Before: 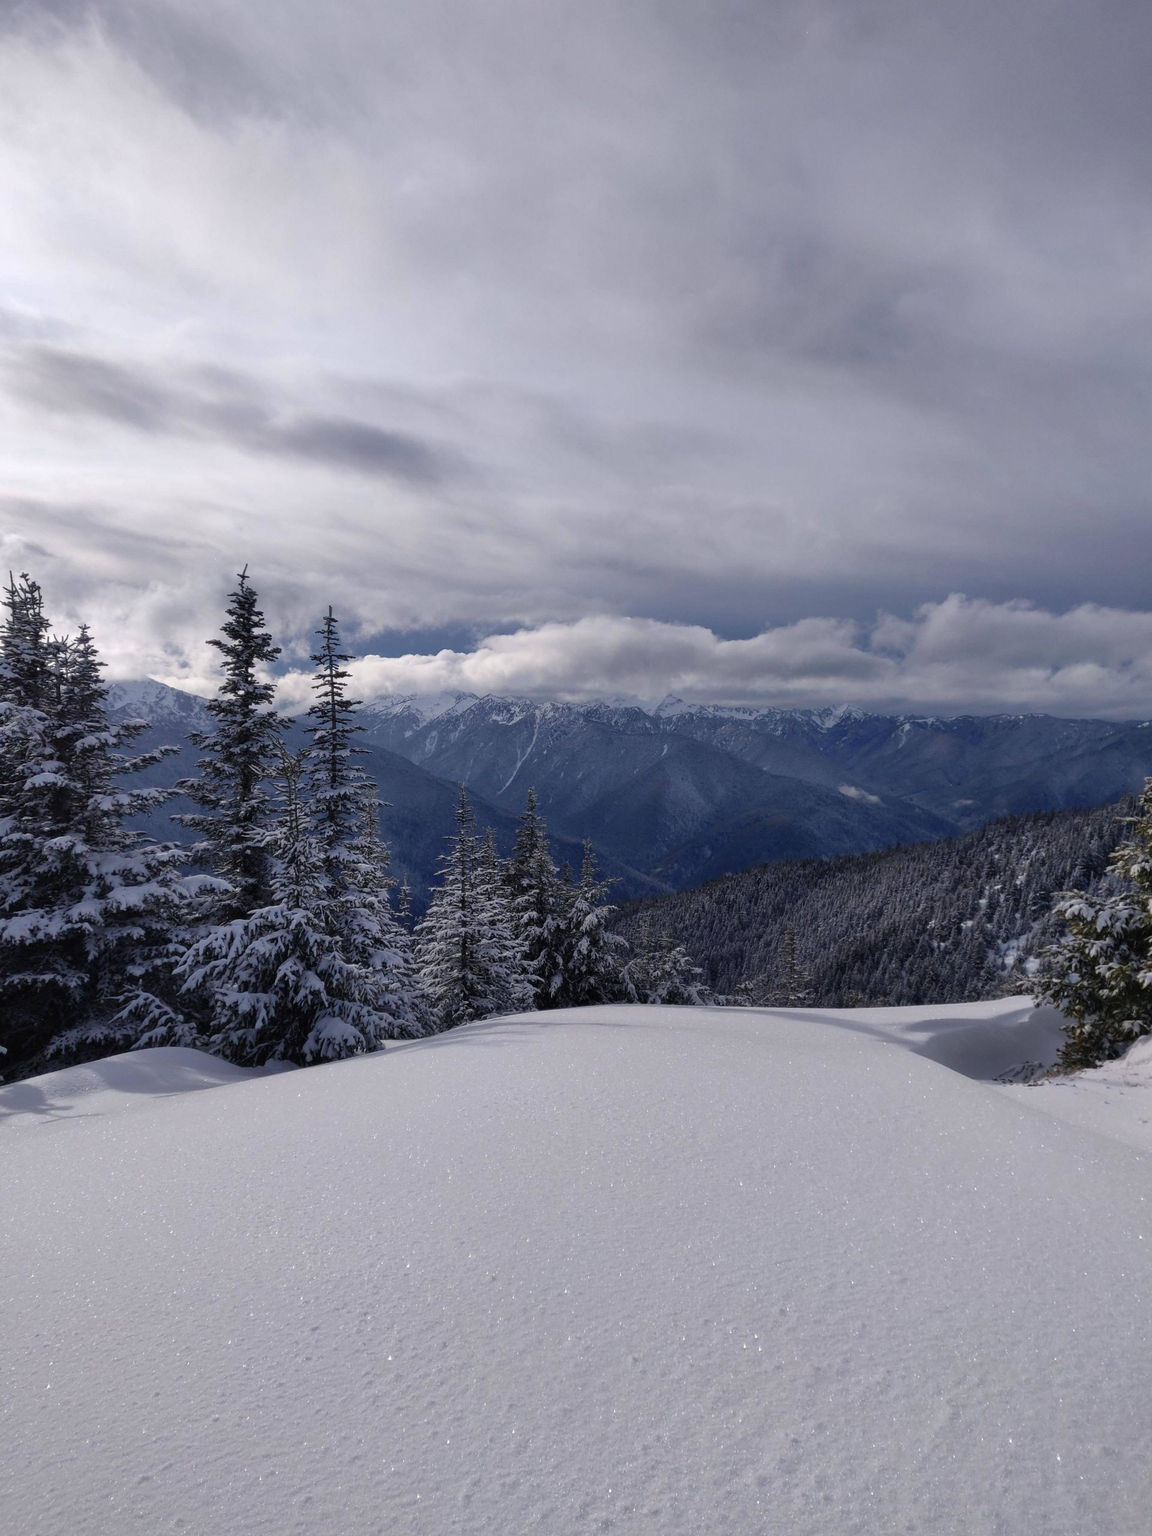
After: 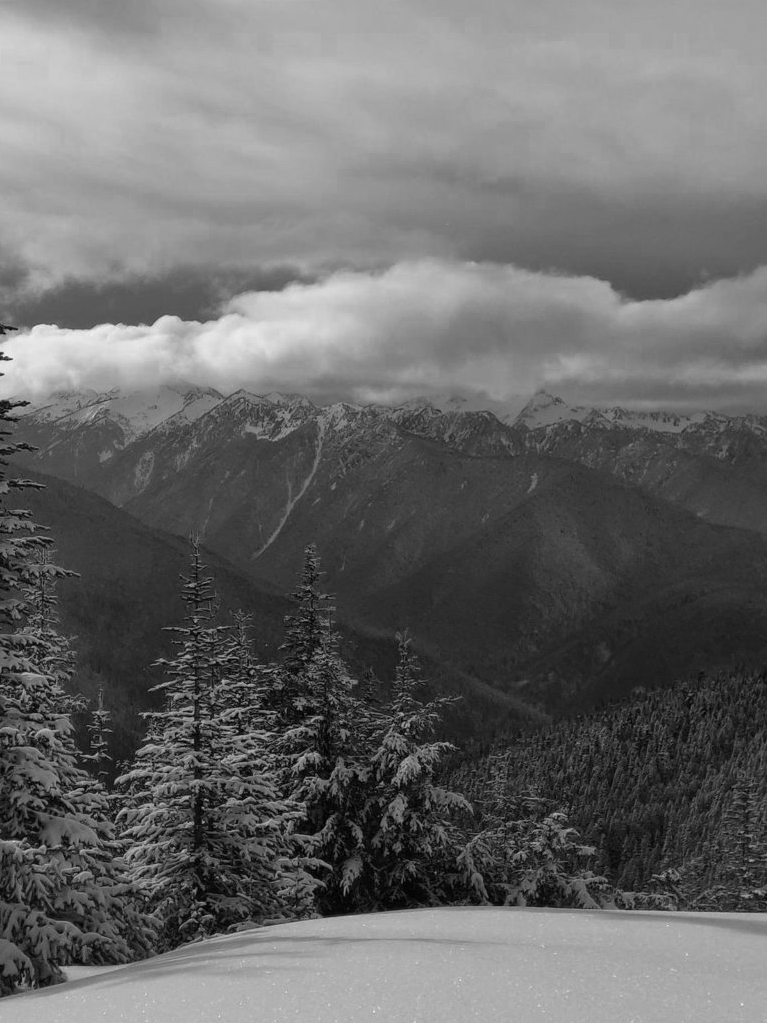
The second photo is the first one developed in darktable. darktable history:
color zones: curves: ch0 [(0.002, 0.593) (0.143, 0.417) (0.285, 0.541) (0.455, 0.289) (0.608, 0.327) (0.727, 0.283) (0.869, 0.571) (1, 0.603)]; ch1 [(0, 0) (0.143, 0) (0.286, 0) (0.429, 0) (0.571, 0) (0.714, 0) (0.857, 0)]
crop: left 30%, top 30%, right 30%, bottom 30%
exposure: compensate highlight preservation false
